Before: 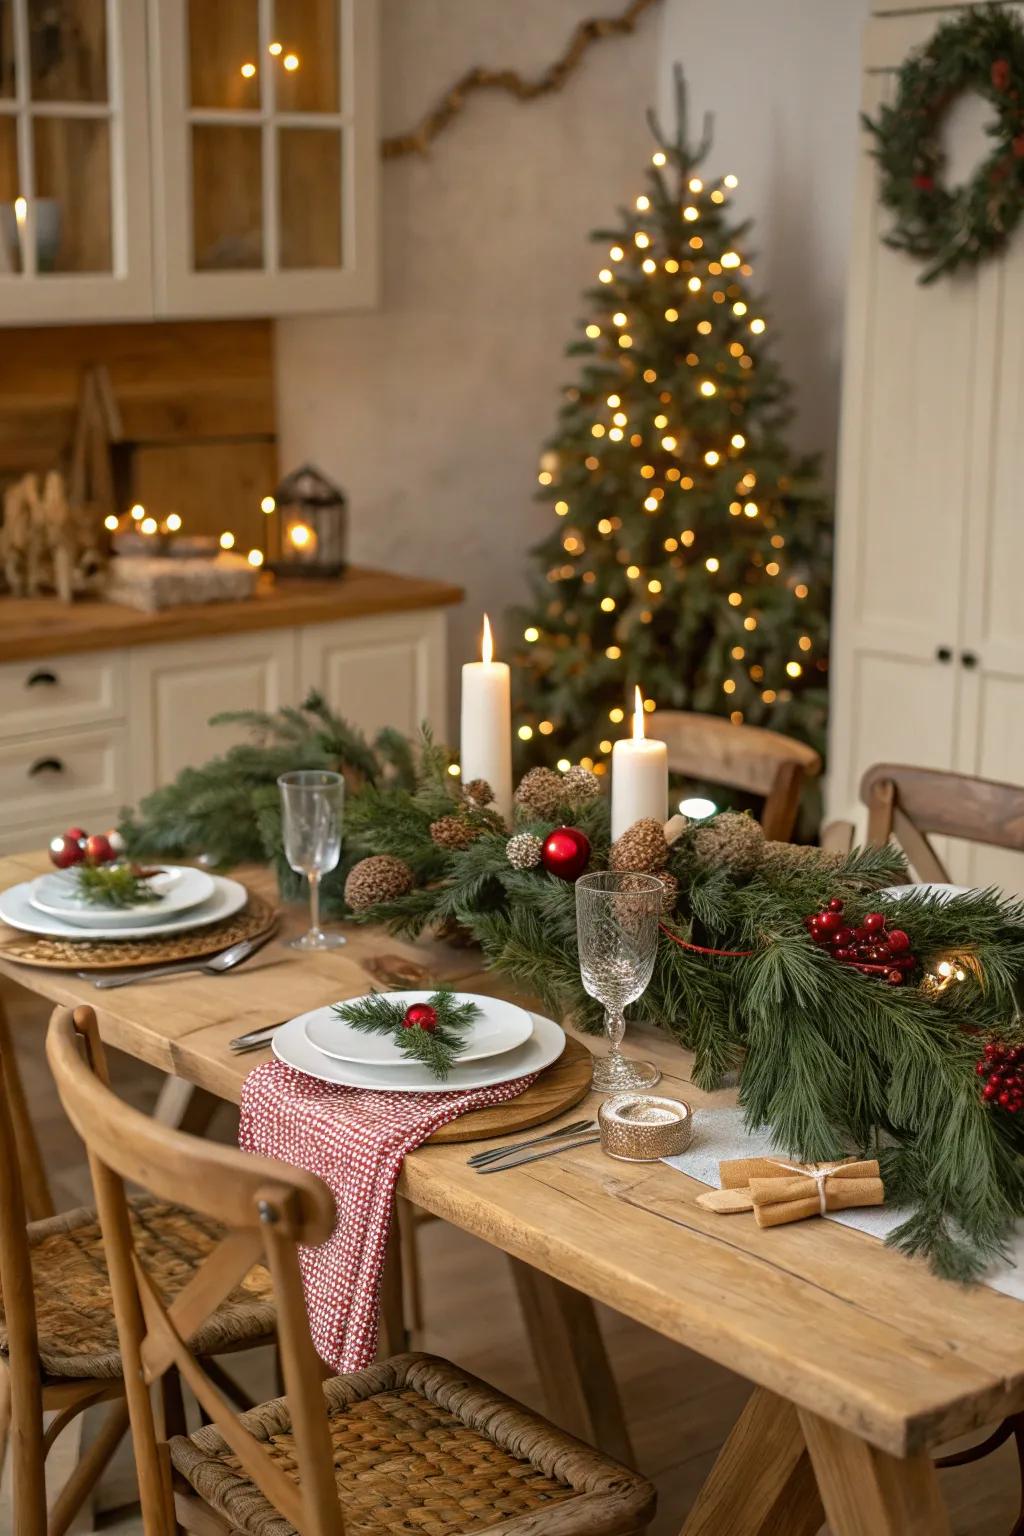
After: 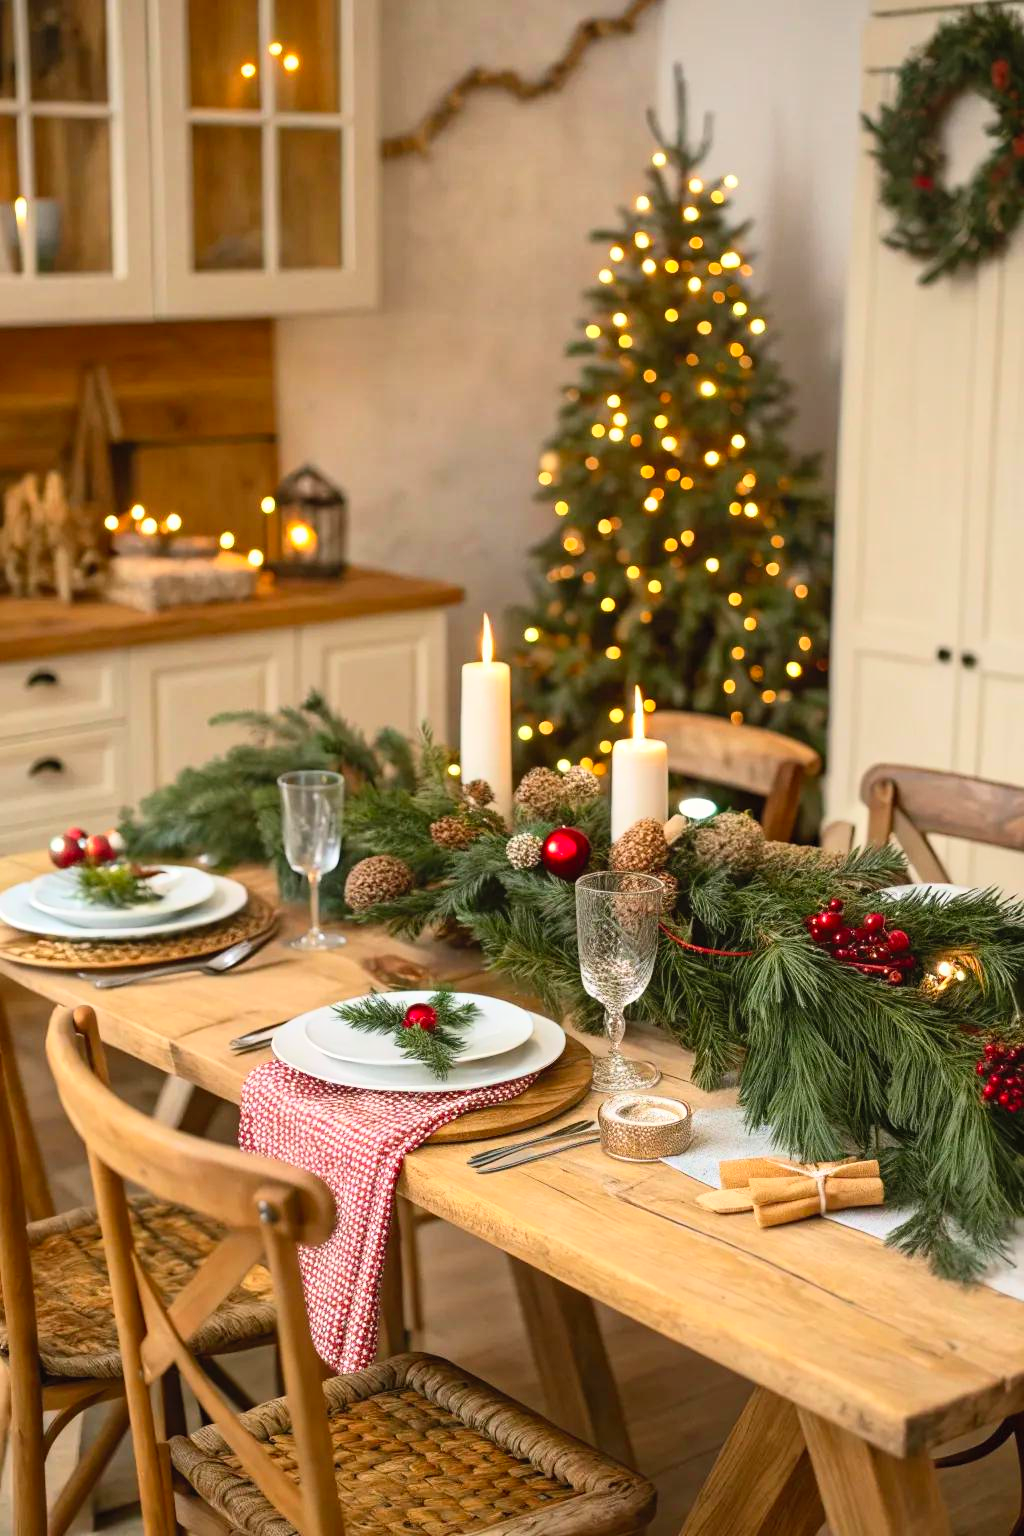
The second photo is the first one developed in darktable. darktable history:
contrast brightness saturation: contrast 0.241, brightness 0.246, saturation 0.374
